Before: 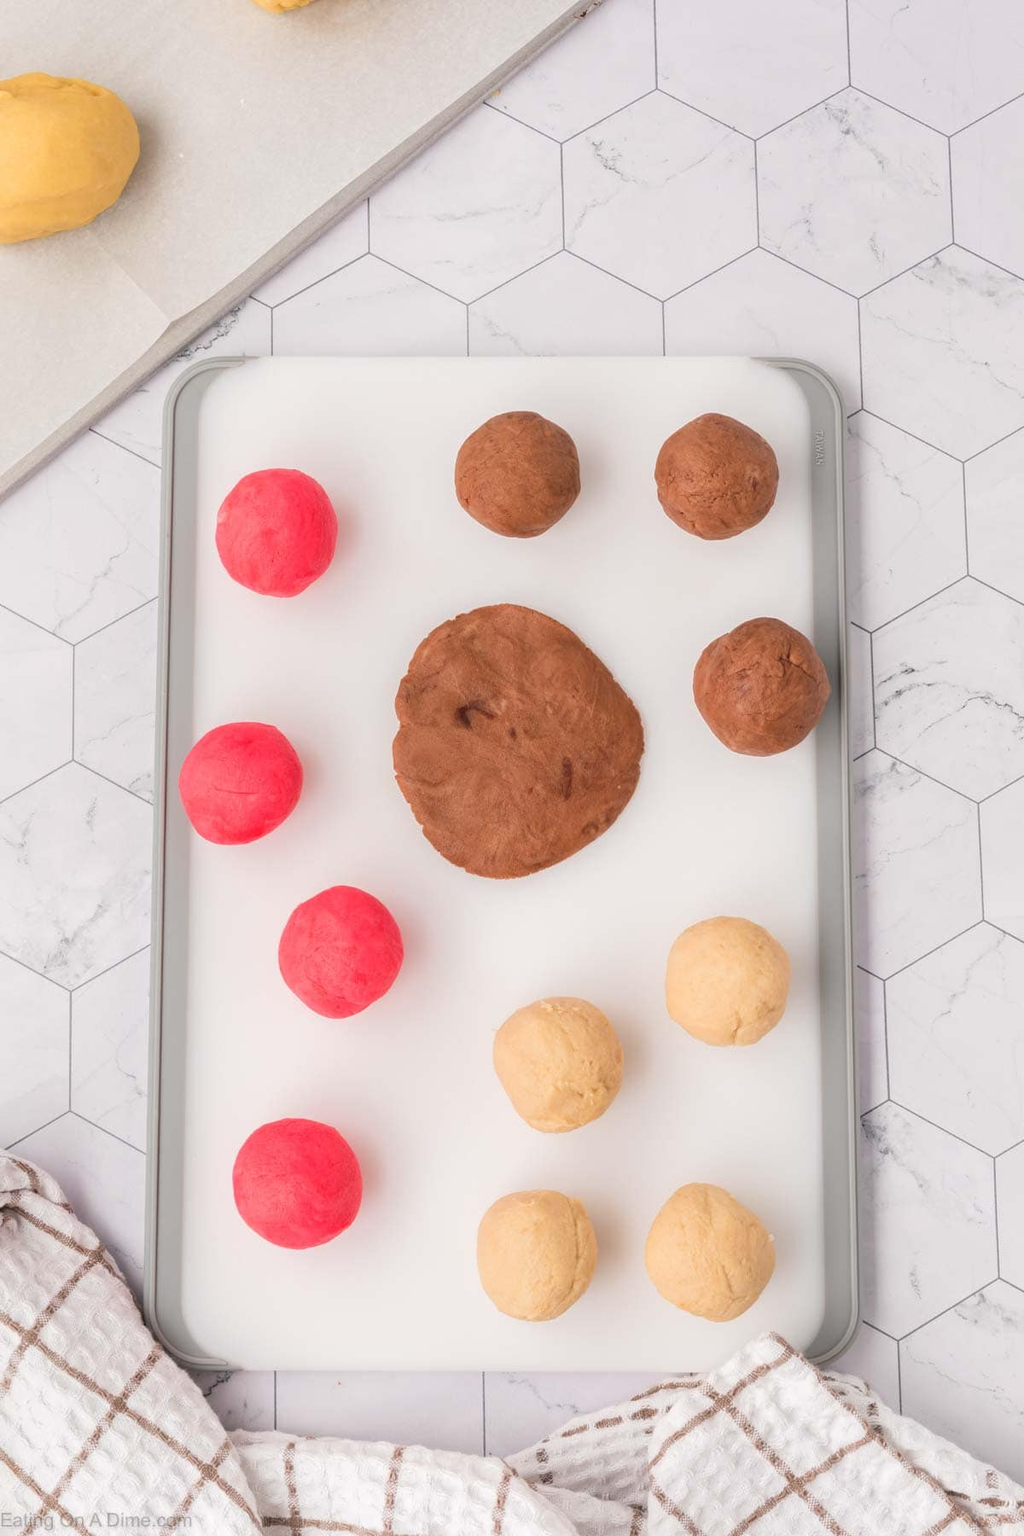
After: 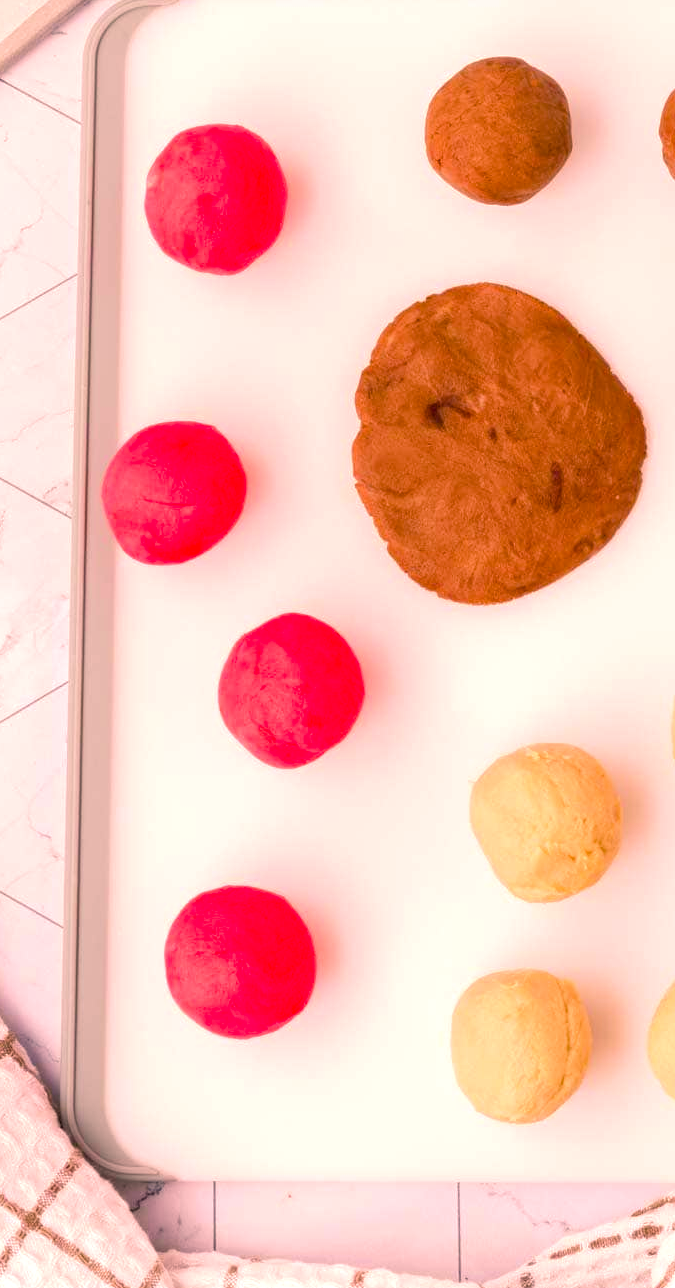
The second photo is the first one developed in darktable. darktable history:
color balance rgb: highlights gain › chroma 4.432%, highlights gain › hue 31.96°, perceptual saturation grading › global saturation 34.794%, perceptual saturation grading › highlights -29.825%, perceptual saturation grading › shadows 34.682%, perceptual brilliance grading › highlights 10.305%, perceptual brilliance grading › mid-tones 5.627%, global vibrance 20%
tone equalizer: edges refinement/feathering 500, mask exposure compensation -1.57 EV, preserve details no
crop: left 9.044%, top 23.633%, right 34.645%, bottom 4.761%
velvia: on, module defaults
